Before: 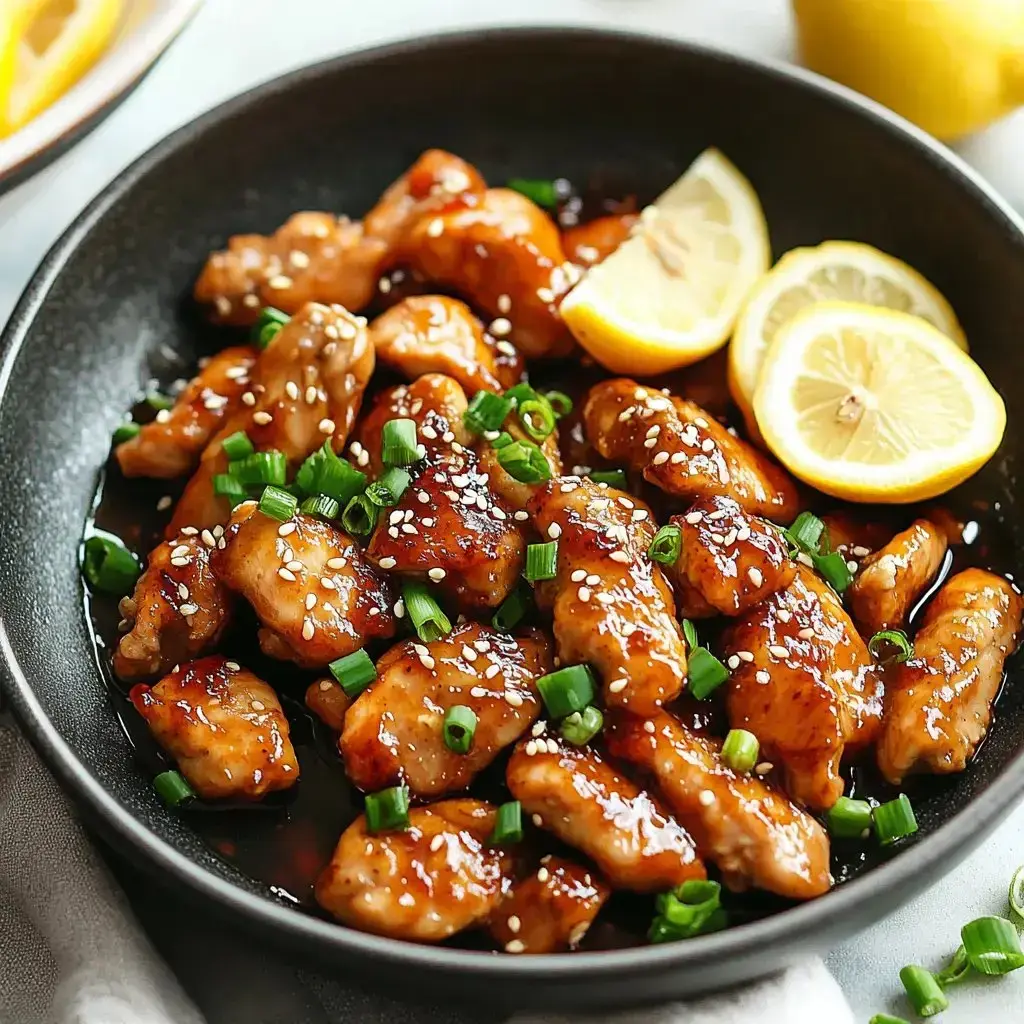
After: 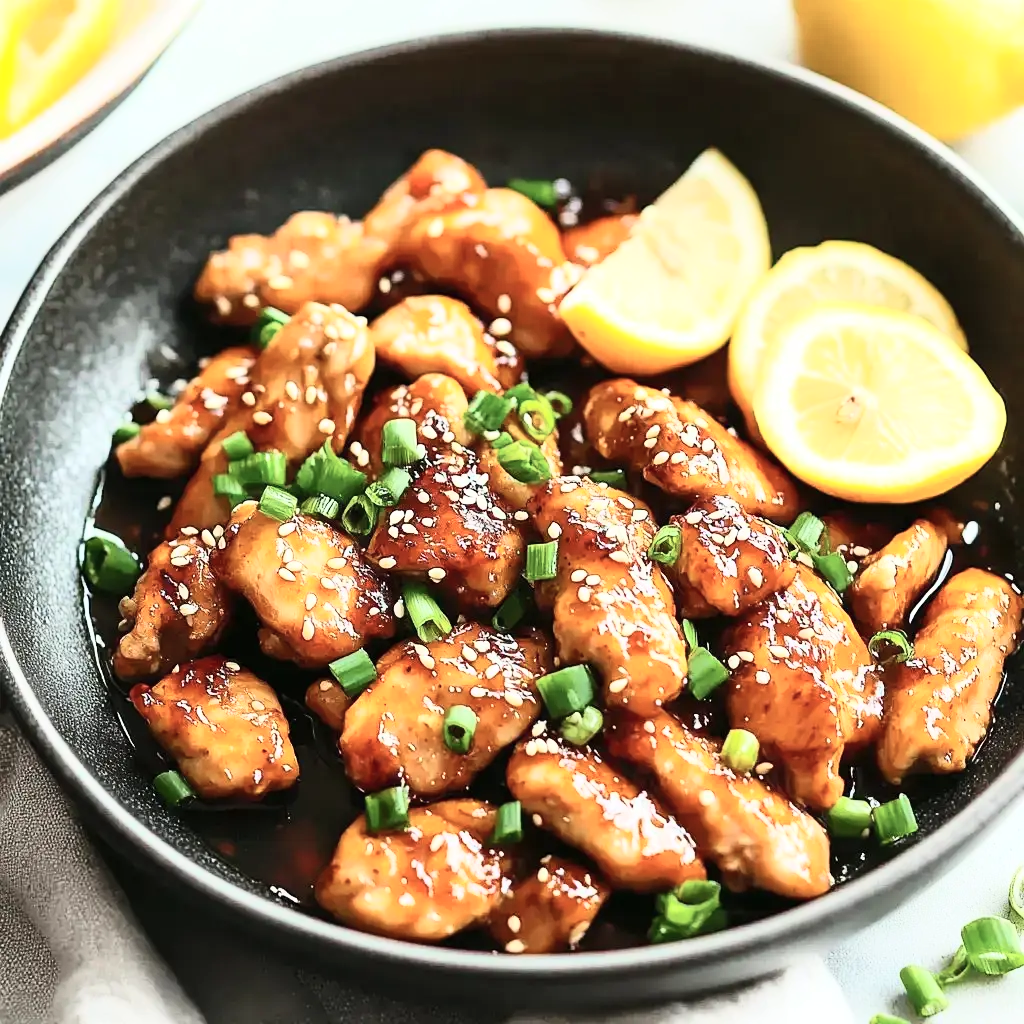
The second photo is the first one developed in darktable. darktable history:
tone curve: curves: ch0 [(0, 0) (0.003, 0.003) (0.011, 0.013) (0.025, 0.029) (0.044, 0.052) (0.069, 0.081) (0.1, 0.116) (0.136, 0.158) (0.177, 0.207) (0.224, 0.268) (0.277, 0.373) (0.335, 0.465) (0.399, 0.565) (0.468, 0.674) (0.543, 0.79) (0.623, 0.853) (0.709, 0.918) (0.801, 0.956) (0.898, 0.977) (1, 1)], color space Lab, independent channels, preserve colors none
tone equalizer: edges refinement/feathering 500, mask exposure compensation -1.57 EV, preserve details no
